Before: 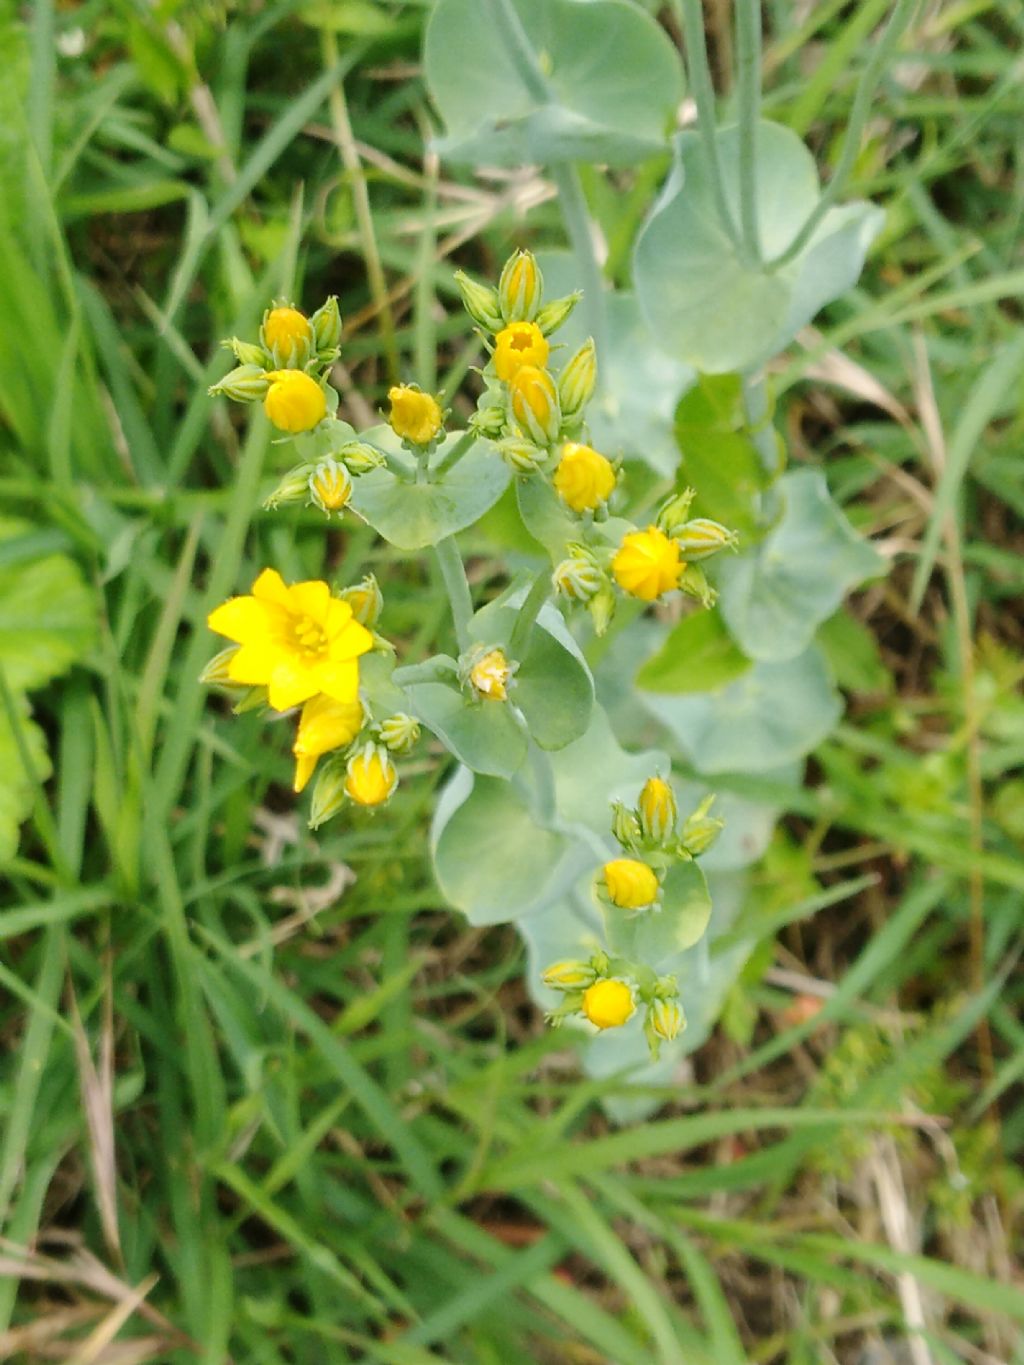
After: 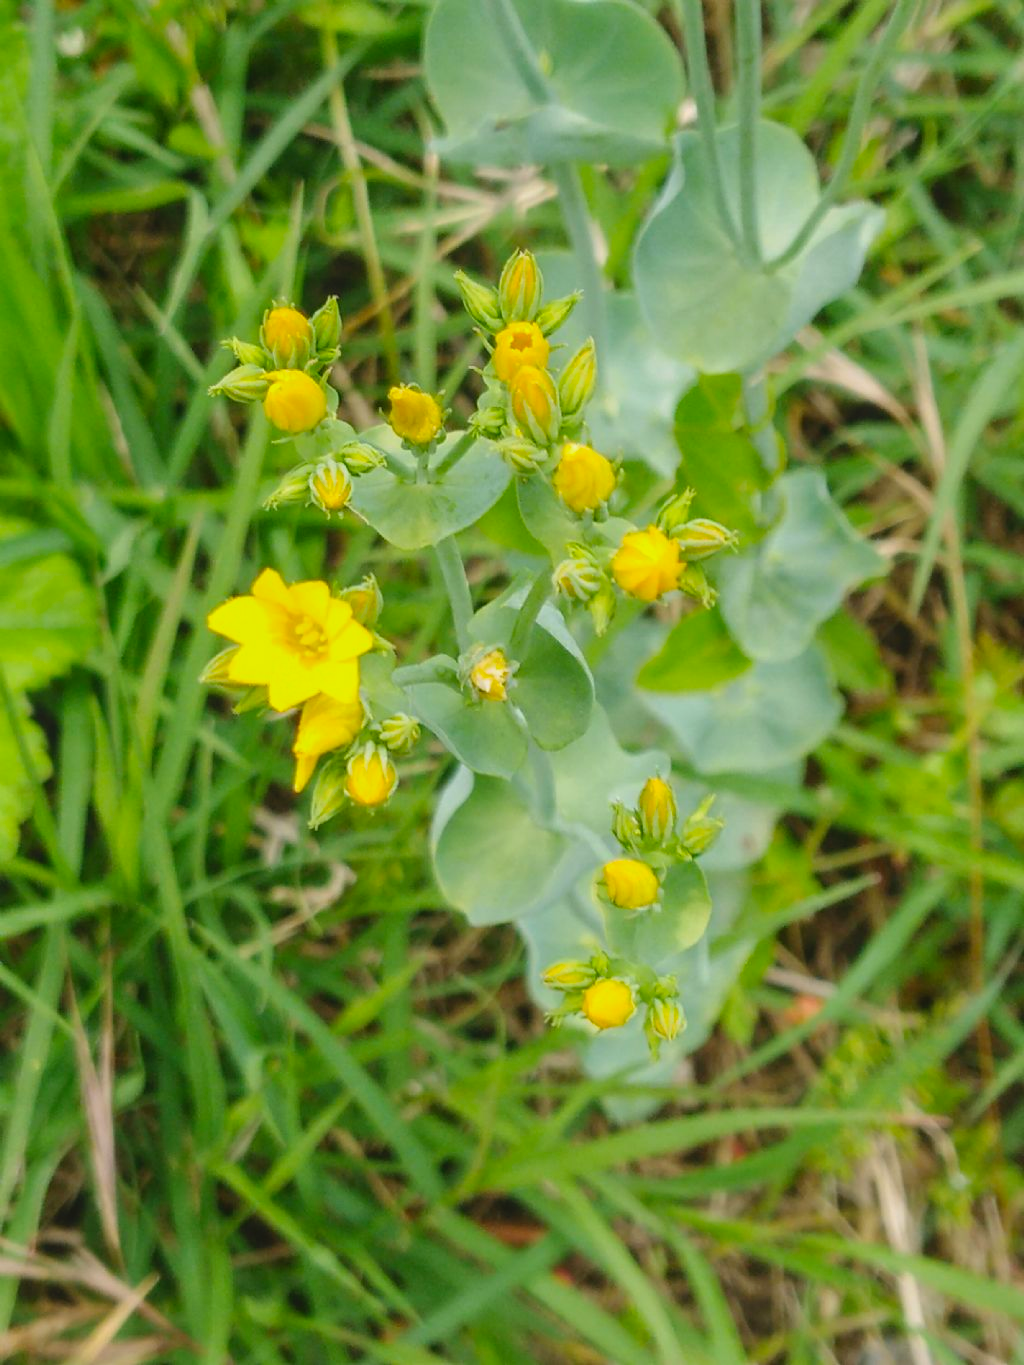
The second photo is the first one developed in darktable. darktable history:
contrast brightness saturation: contrast -0.206, saturation 0.187
local contrast: on, module defaults
